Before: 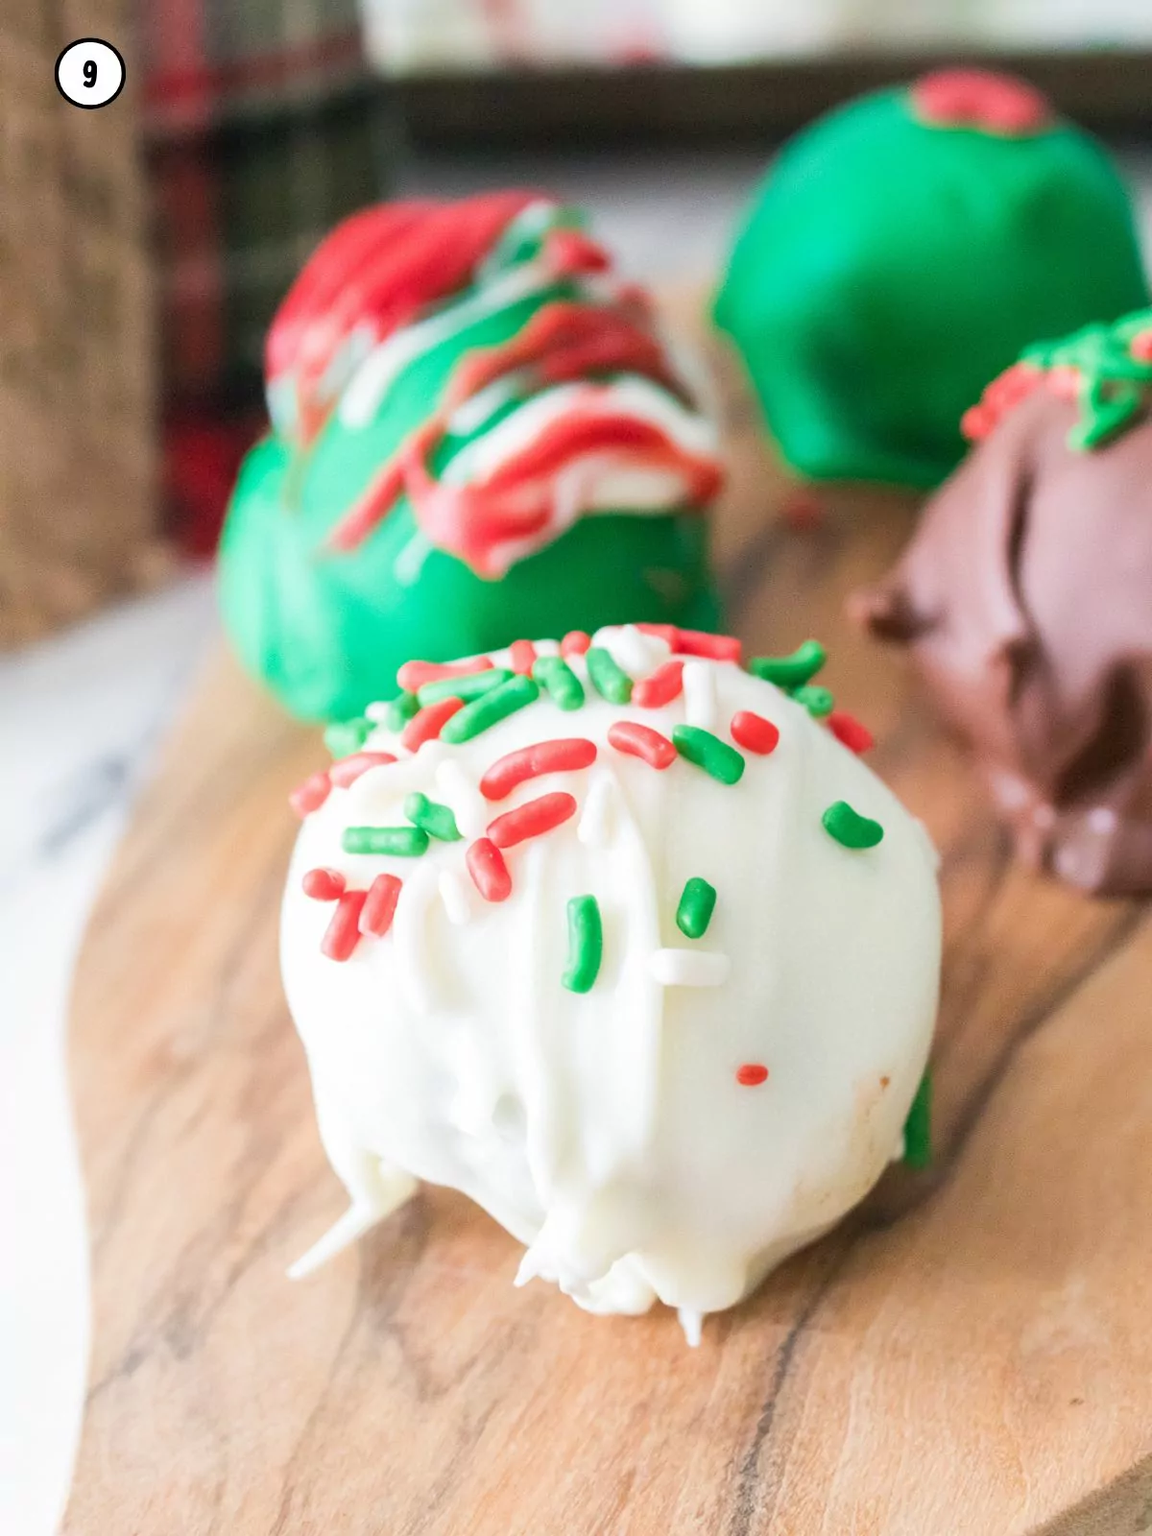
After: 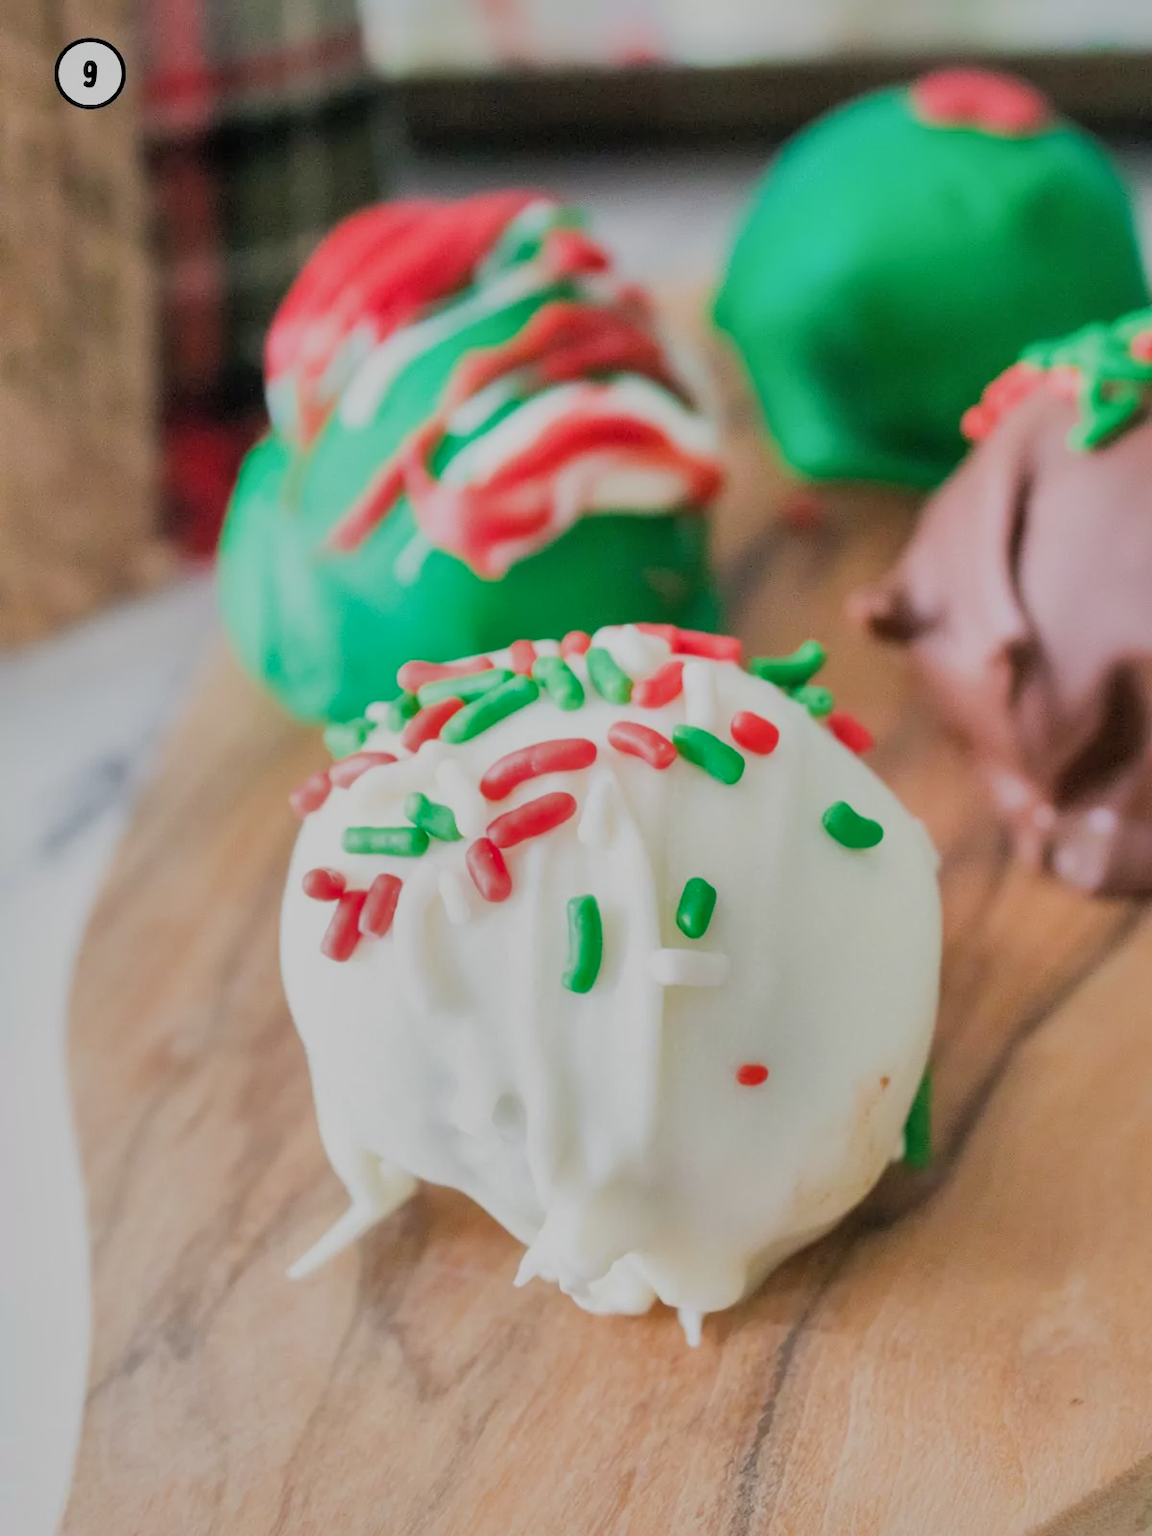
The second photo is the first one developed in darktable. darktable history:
filmic rgb: hardness 4.17
shadows and highlights: shadows 40, highlights -60
